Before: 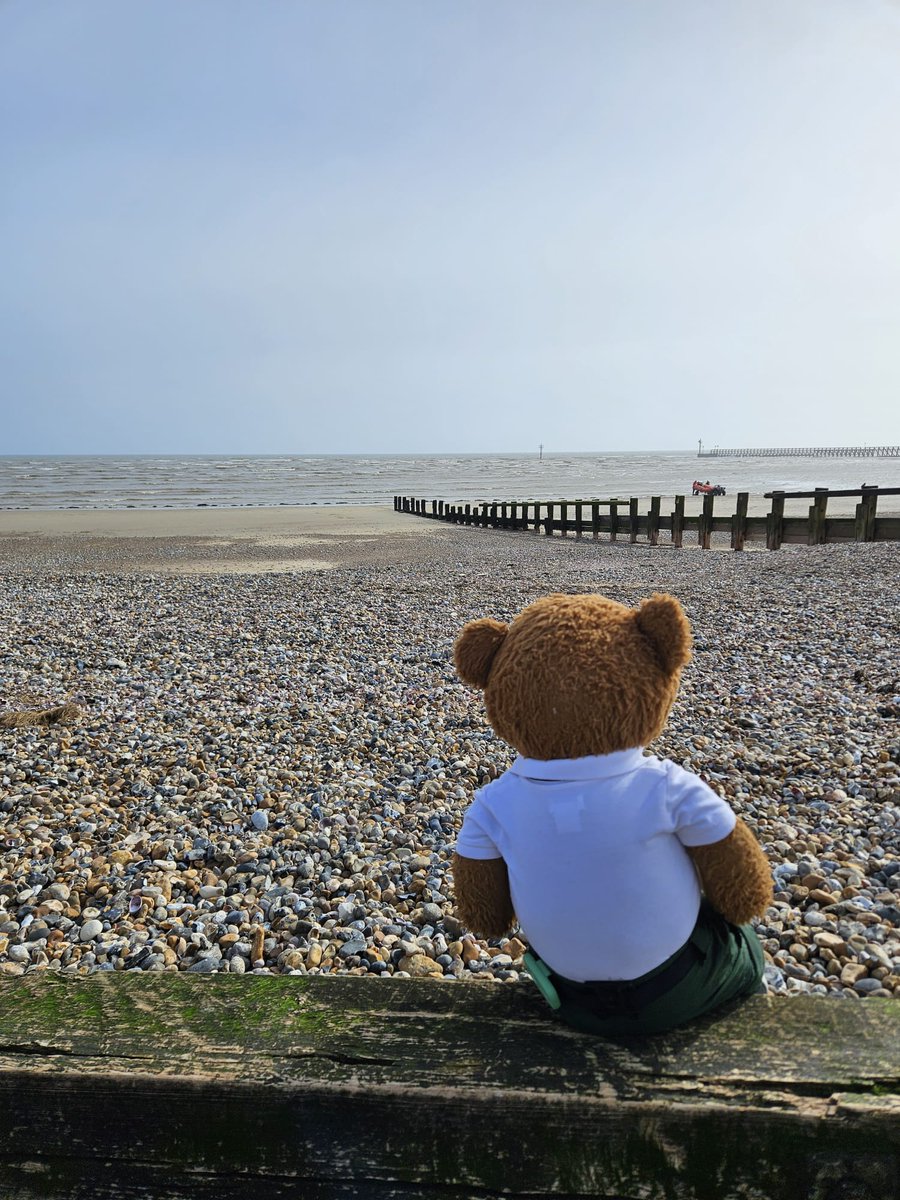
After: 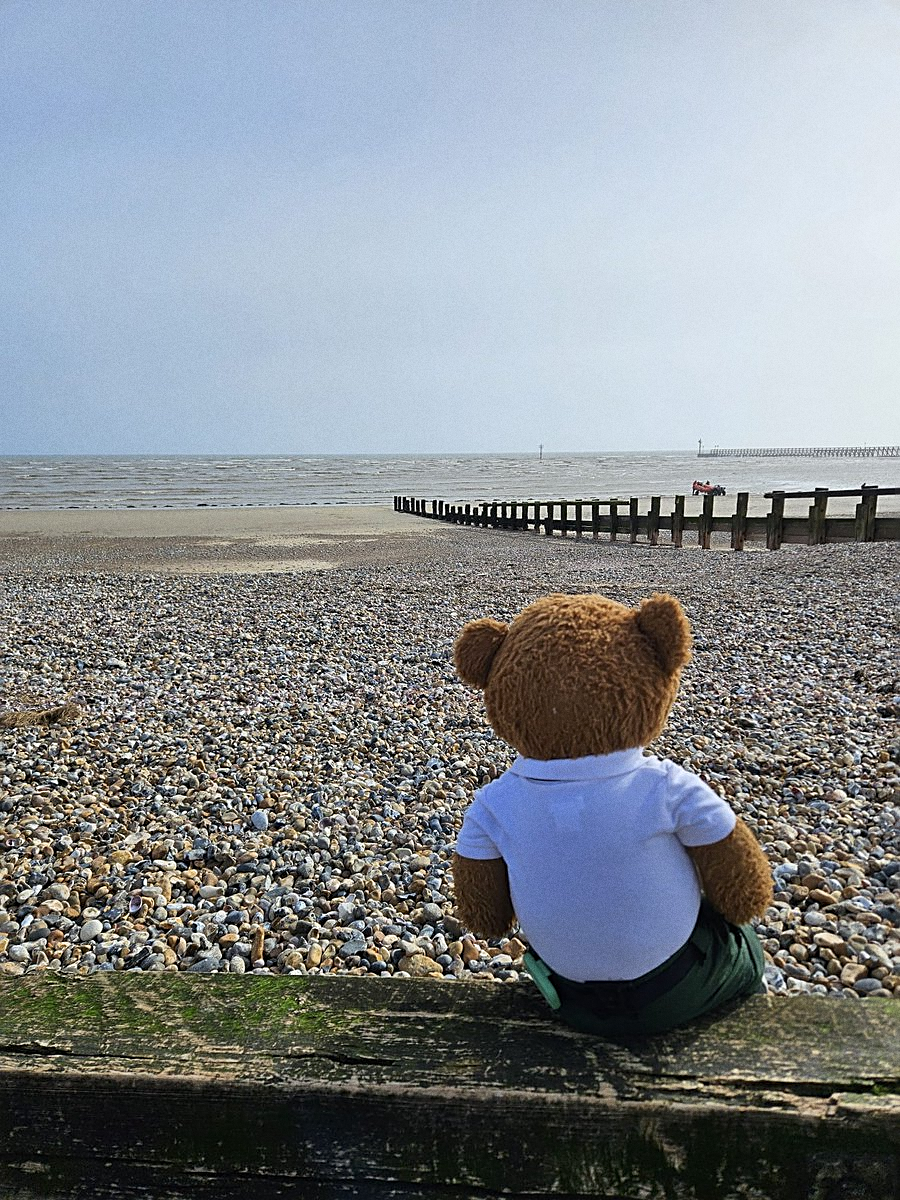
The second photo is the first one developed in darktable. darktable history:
sharpen: on, module defaults
tone equalizer: on, module defaults
grain: coarseness 0.47 ISO
